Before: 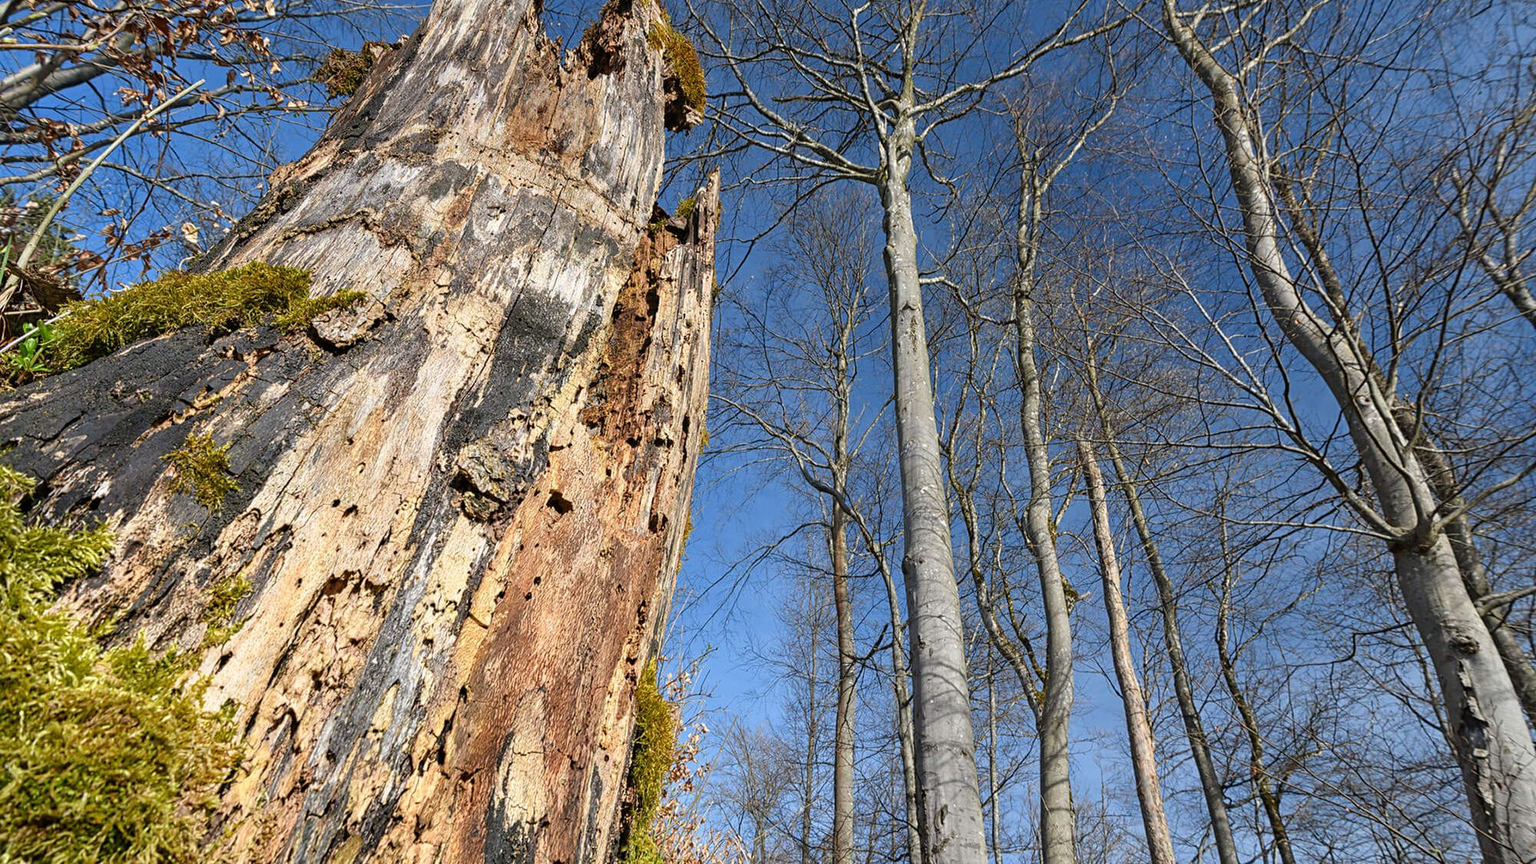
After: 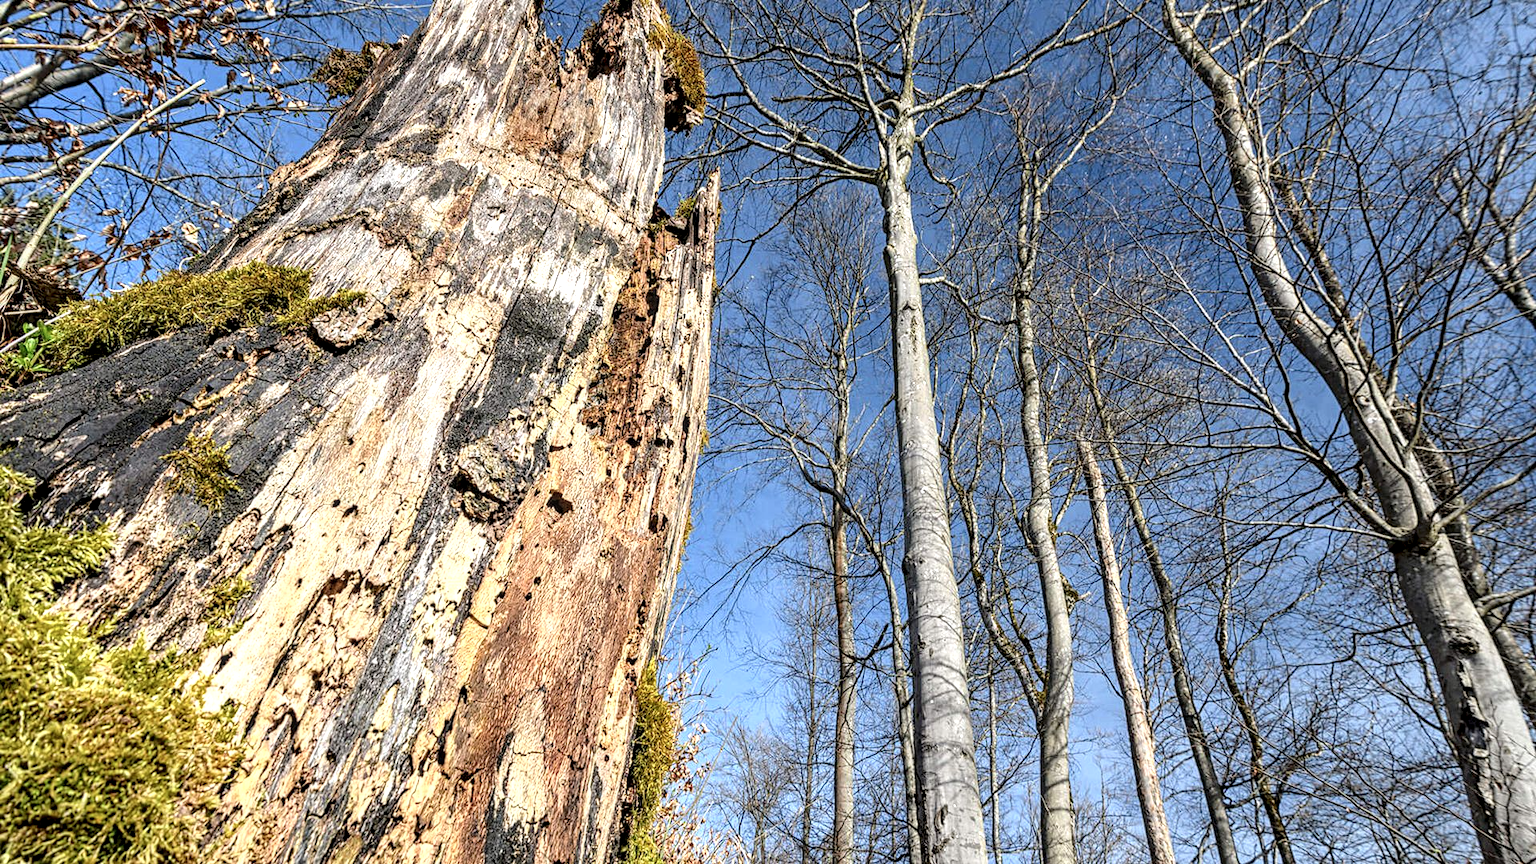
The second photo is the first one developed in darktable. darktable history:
tone curve: curves: ch0 [(0, 0) (0.003, 0.023) (0.011, 0.025) (0.025, 0.029) (0.044, 0.047) (0.069, 0.079) (0.1, 0.113) (0.136, 0.152) (0.177, 0.199) (0.224, 0.26) (0.277, 0.333) (0.335, 0.404) (0.399, 0.48) (0.468, 0.559) (0.543, 0.635) (0.623, 0.713) (0.709, 0.797) (0.801, 0.879) (0.898, 0.953) (1, 1)], color space Lab, independent channels, preserve colors none
local contrast: detail 160%
